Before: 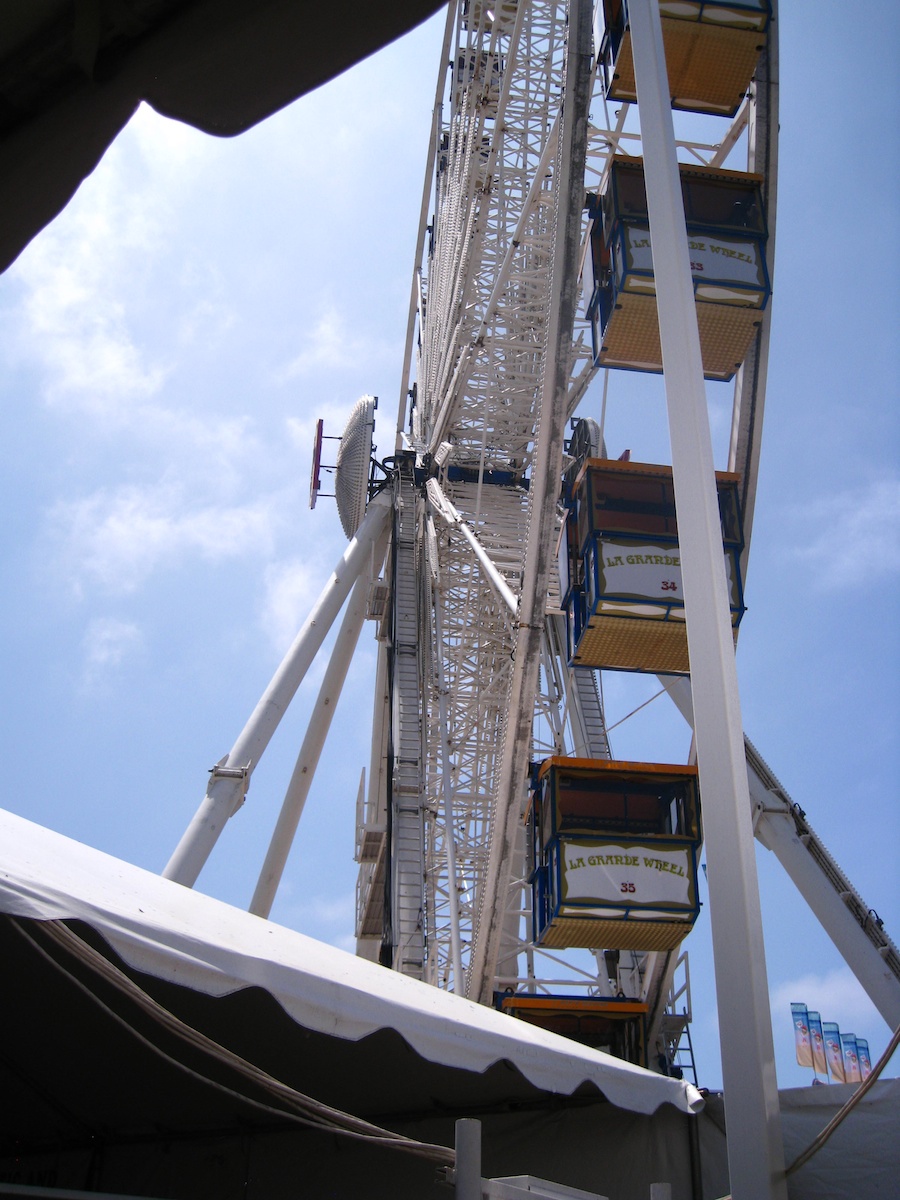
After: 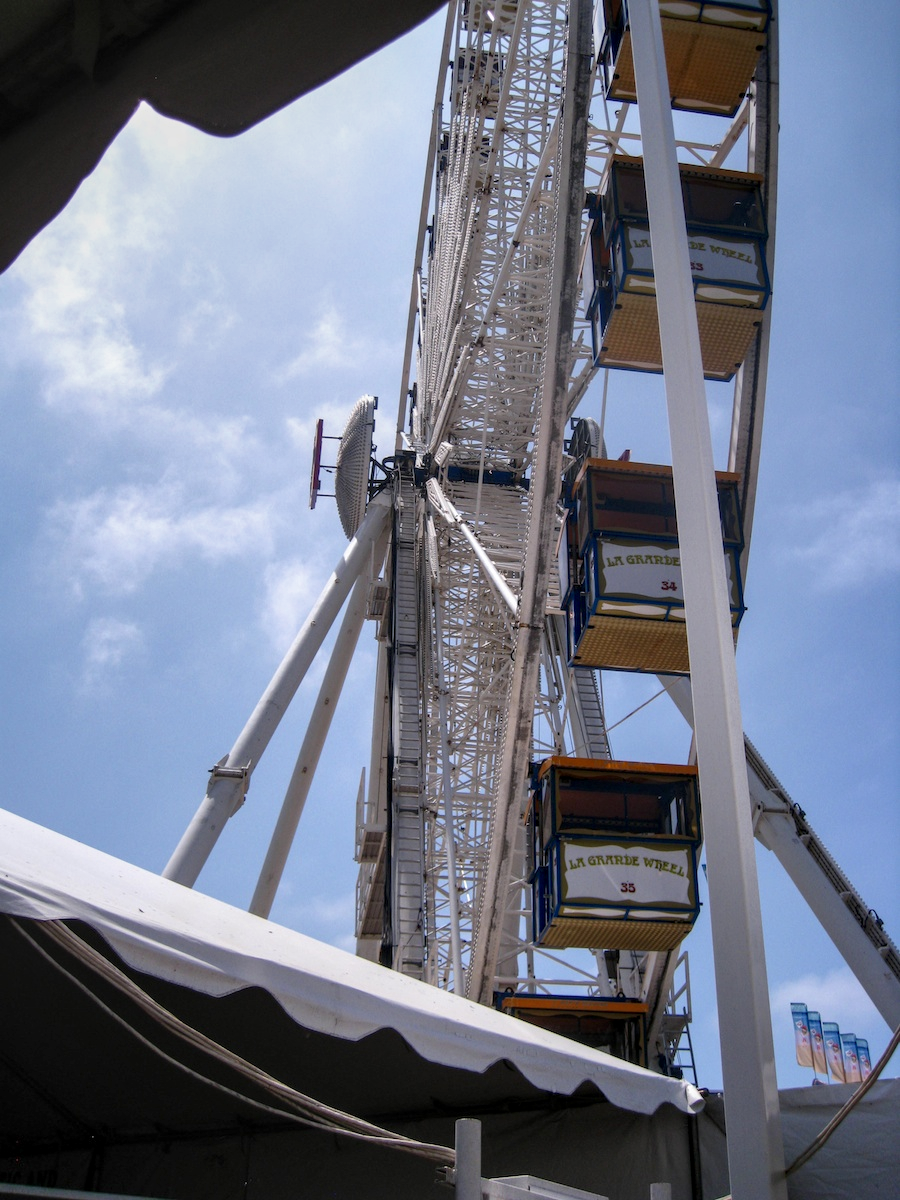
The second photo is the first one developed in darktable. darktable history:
exposure: black level correction 0.002, exposure -0.099 EV, compensate exposure bias true, compensate highlight preservation false
local contrast: on, module defaults
shadows and highlights: soften with gaussian
